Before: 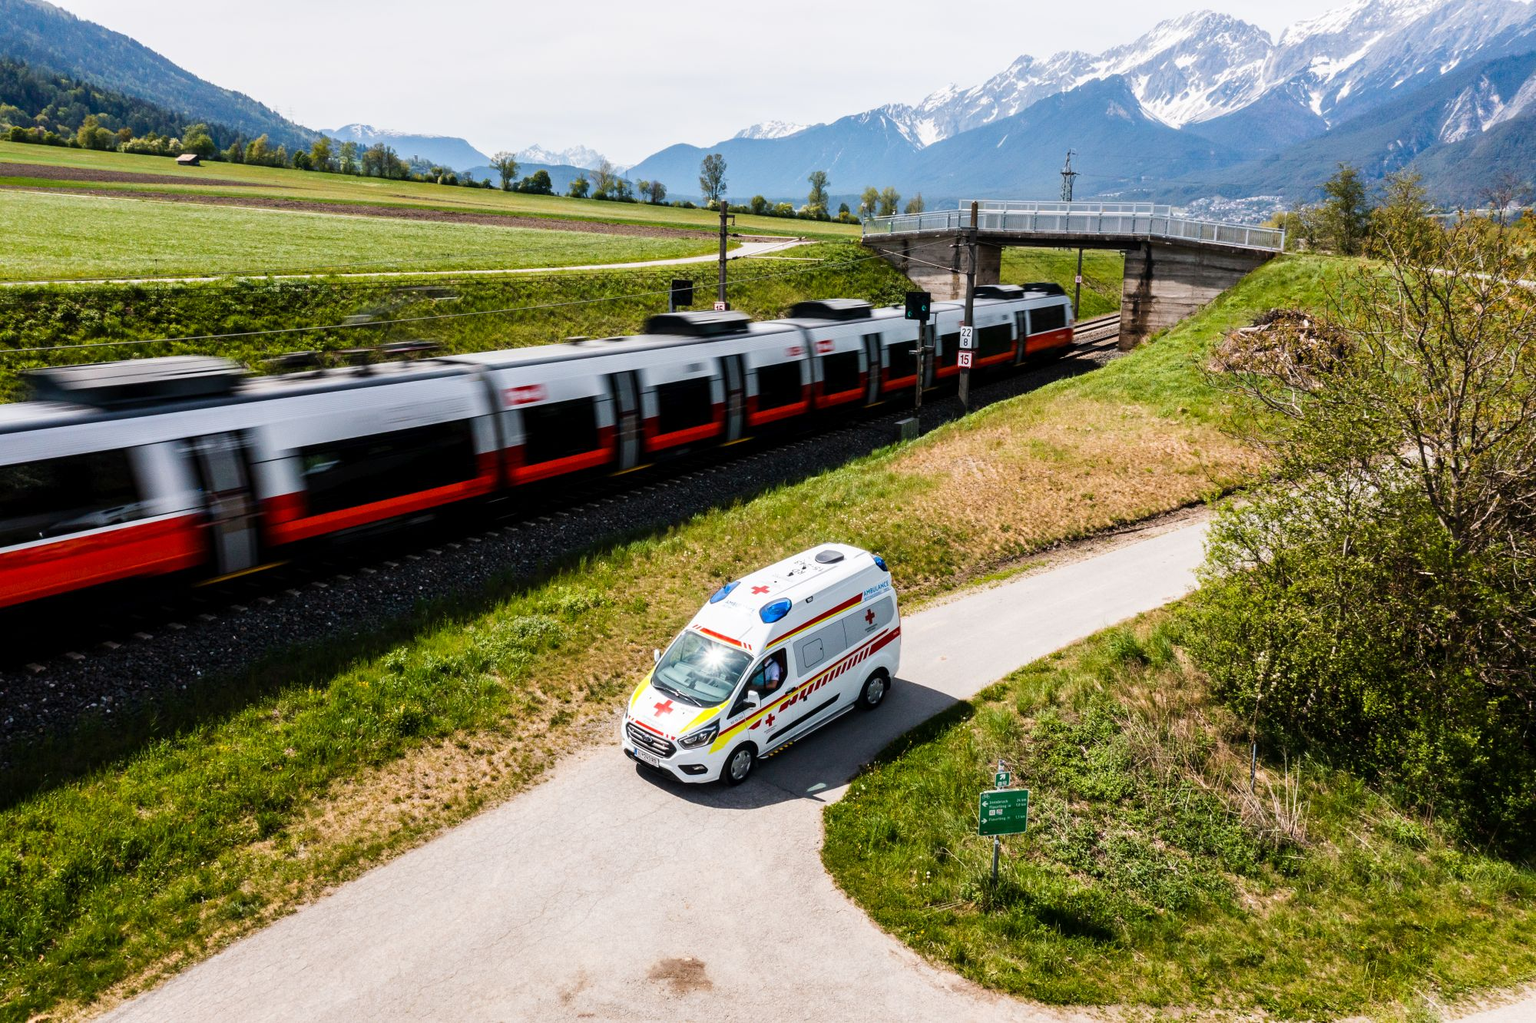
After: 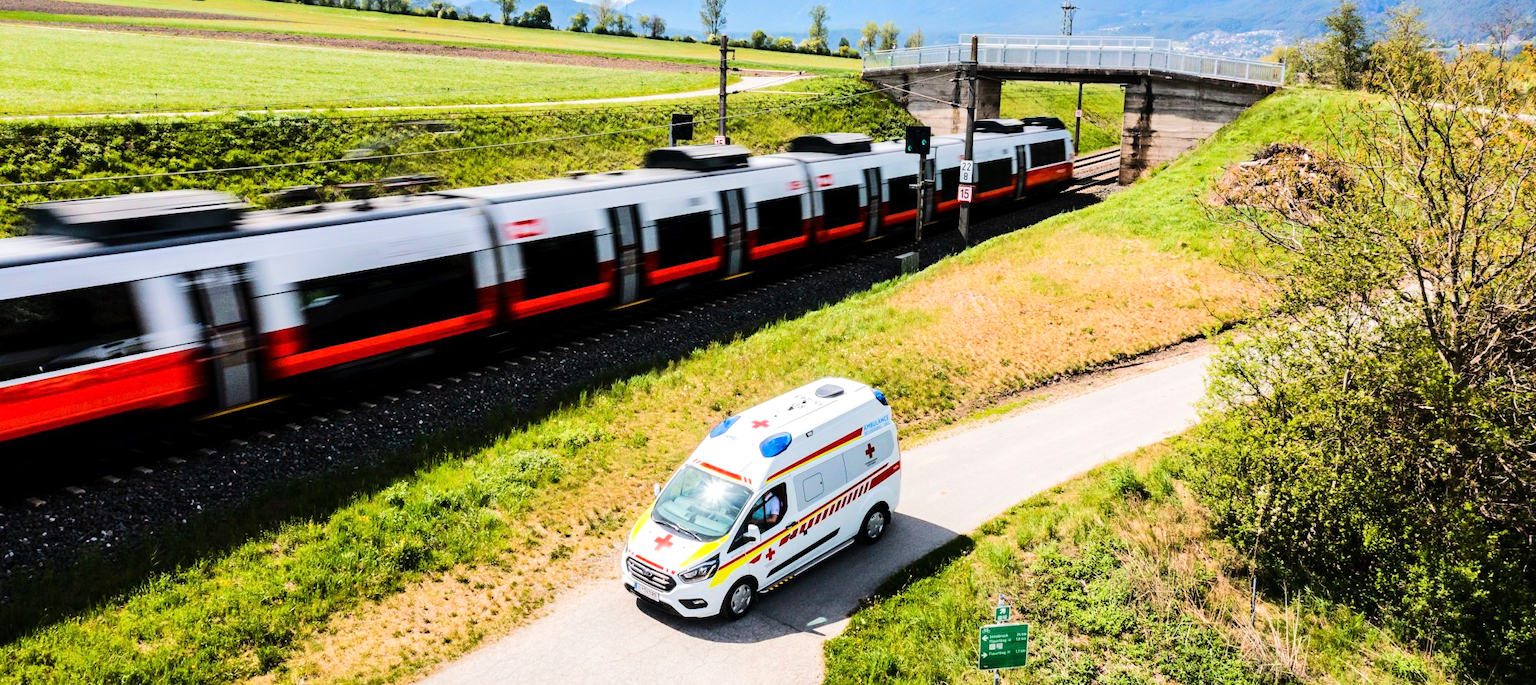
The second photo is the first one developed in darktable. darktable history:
tone equalizer: -7 EV 0.158 EV, -6 EV 0.639 EV, -5 EV 1.17 EV, -4 EV 1.37 EV, -3 EV 1.13 EV, -2 EV 0.6 EV, -1 EV 0.162 EV, edges refinement/feathering 500, mask exposure compensation -1.57 EV, preserve details no
crop: top 16.235%, bottom 16.706%
